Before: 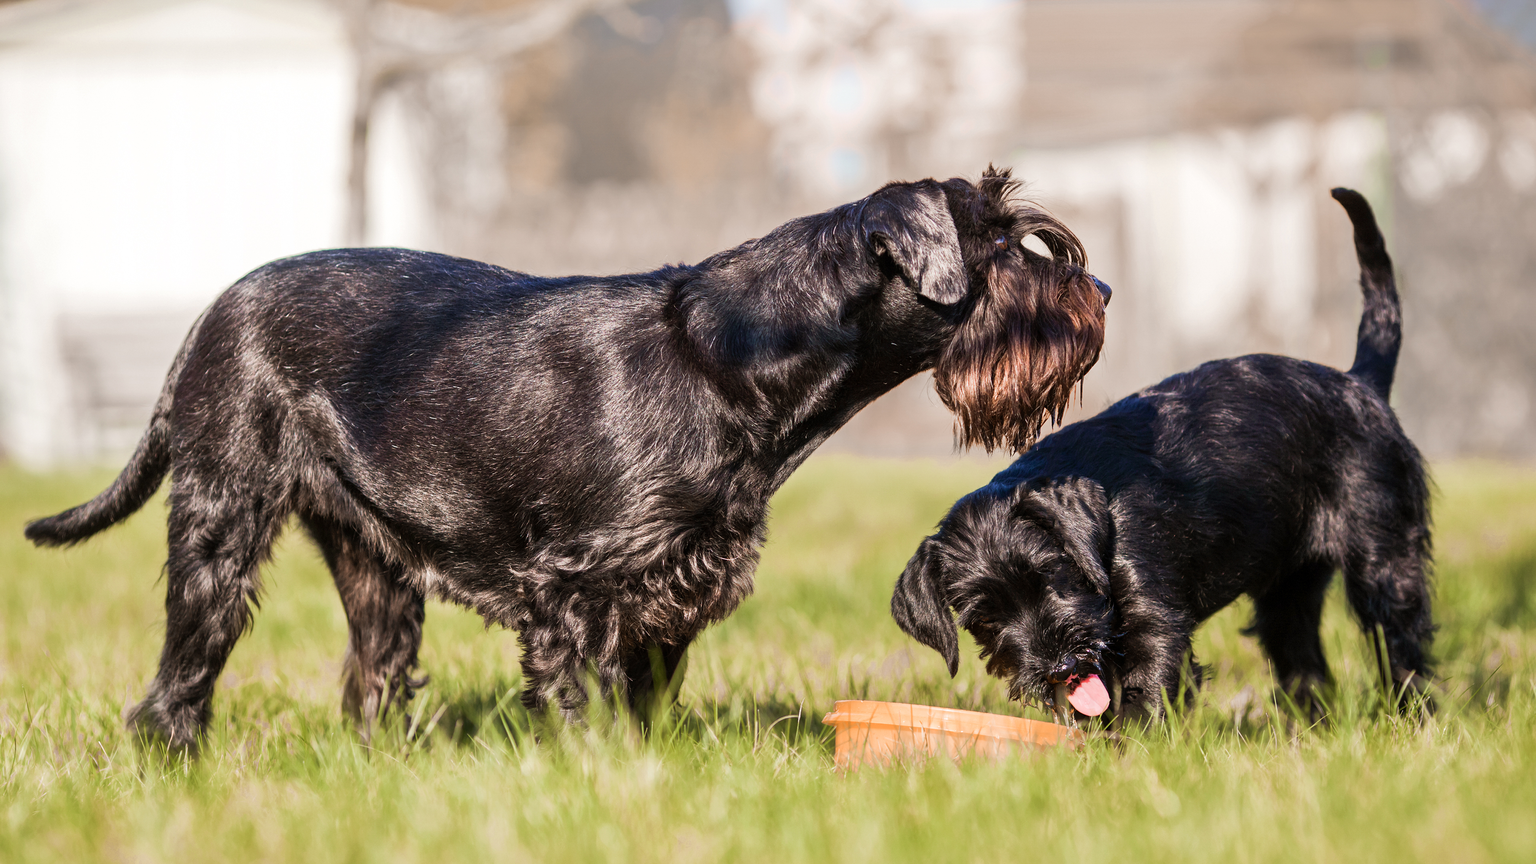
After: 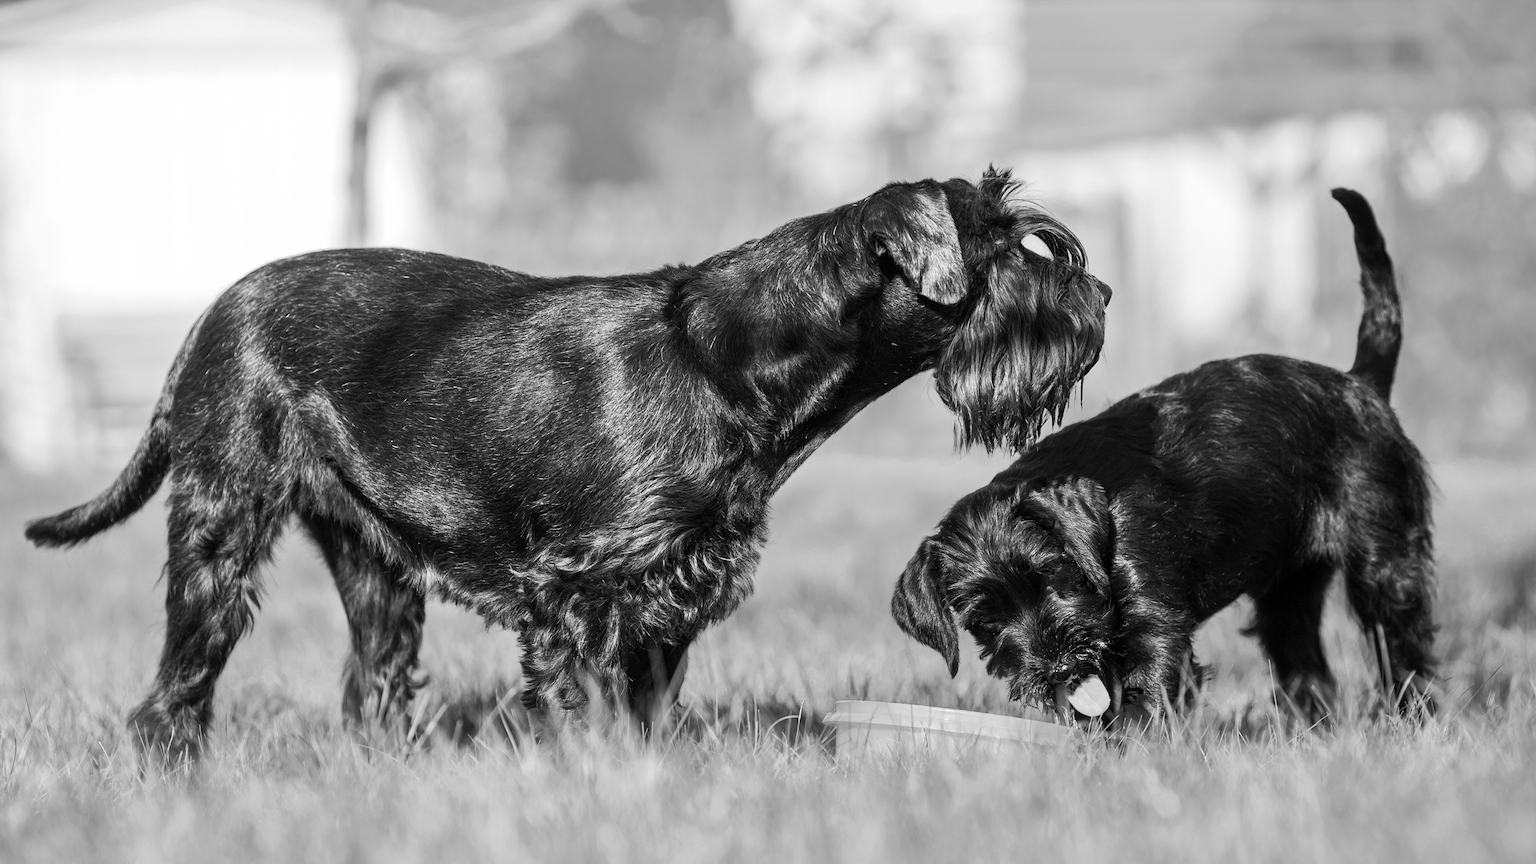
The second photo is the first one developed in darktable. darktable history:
color contrast: green-magenta contrast 1.12, blue-yellow contrast 1.95, unbound 0
monochrome: on, module defaults
